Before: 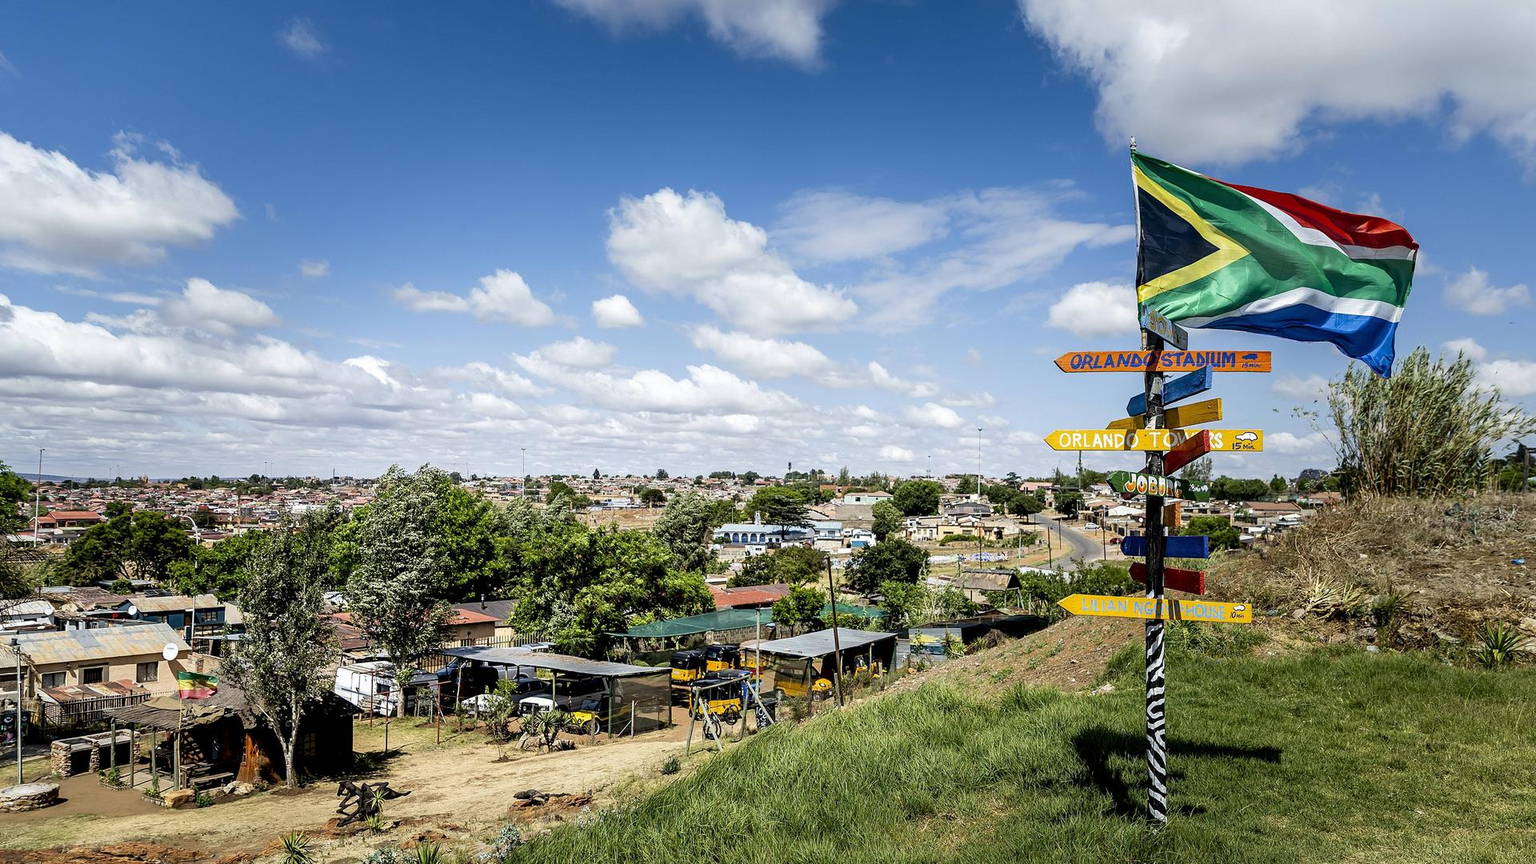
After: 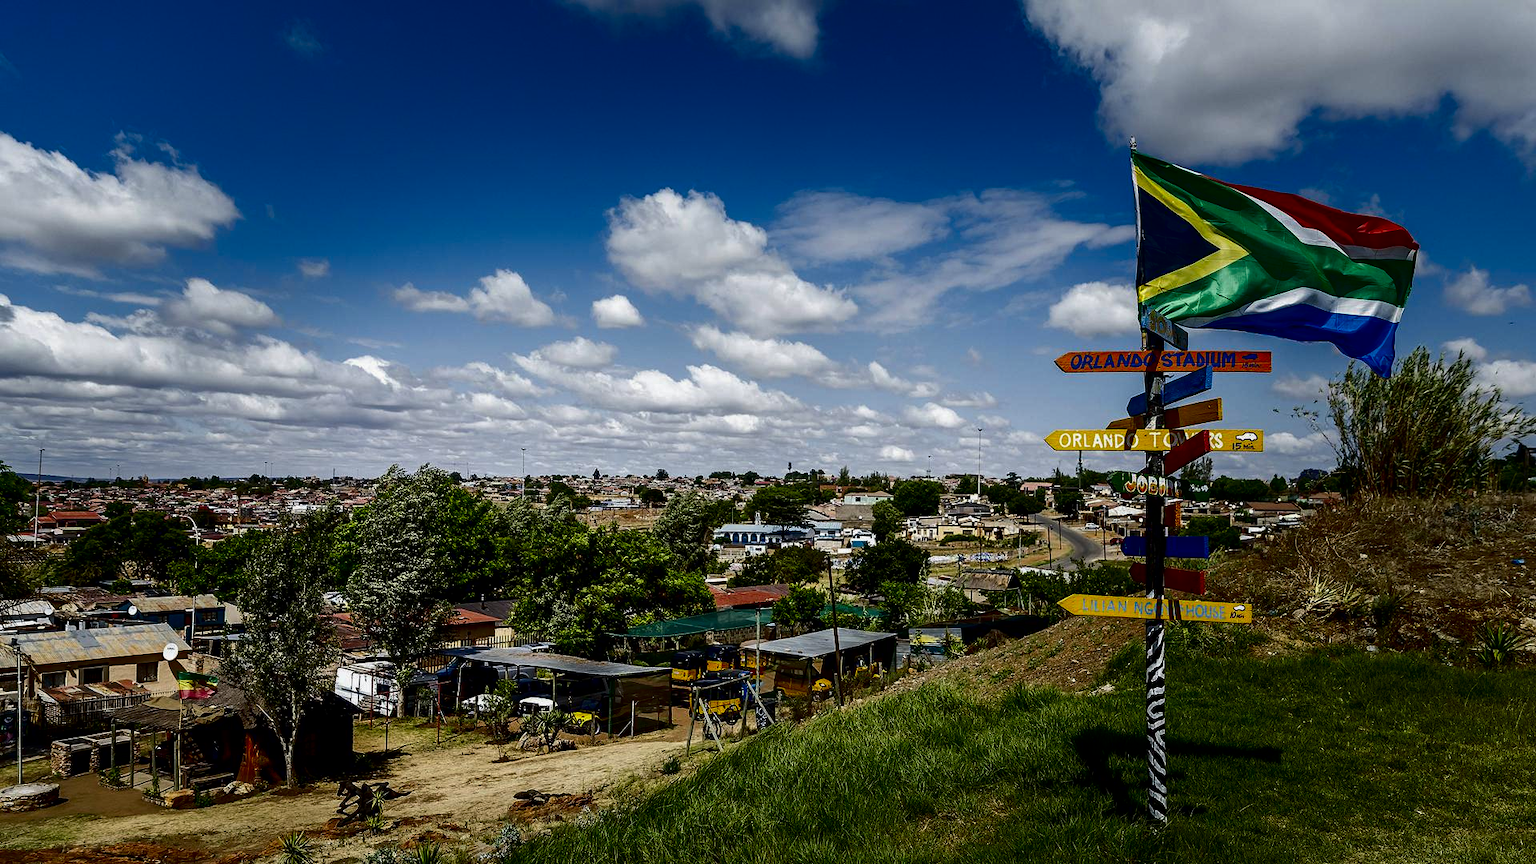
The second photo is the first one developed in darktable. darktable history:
shadows and highlights: shadows -20.55, white point adjustment -1.83, highlights -35
contrast brightness saturation: contrast 0.088, brightness -0.604, saturation 0.166
